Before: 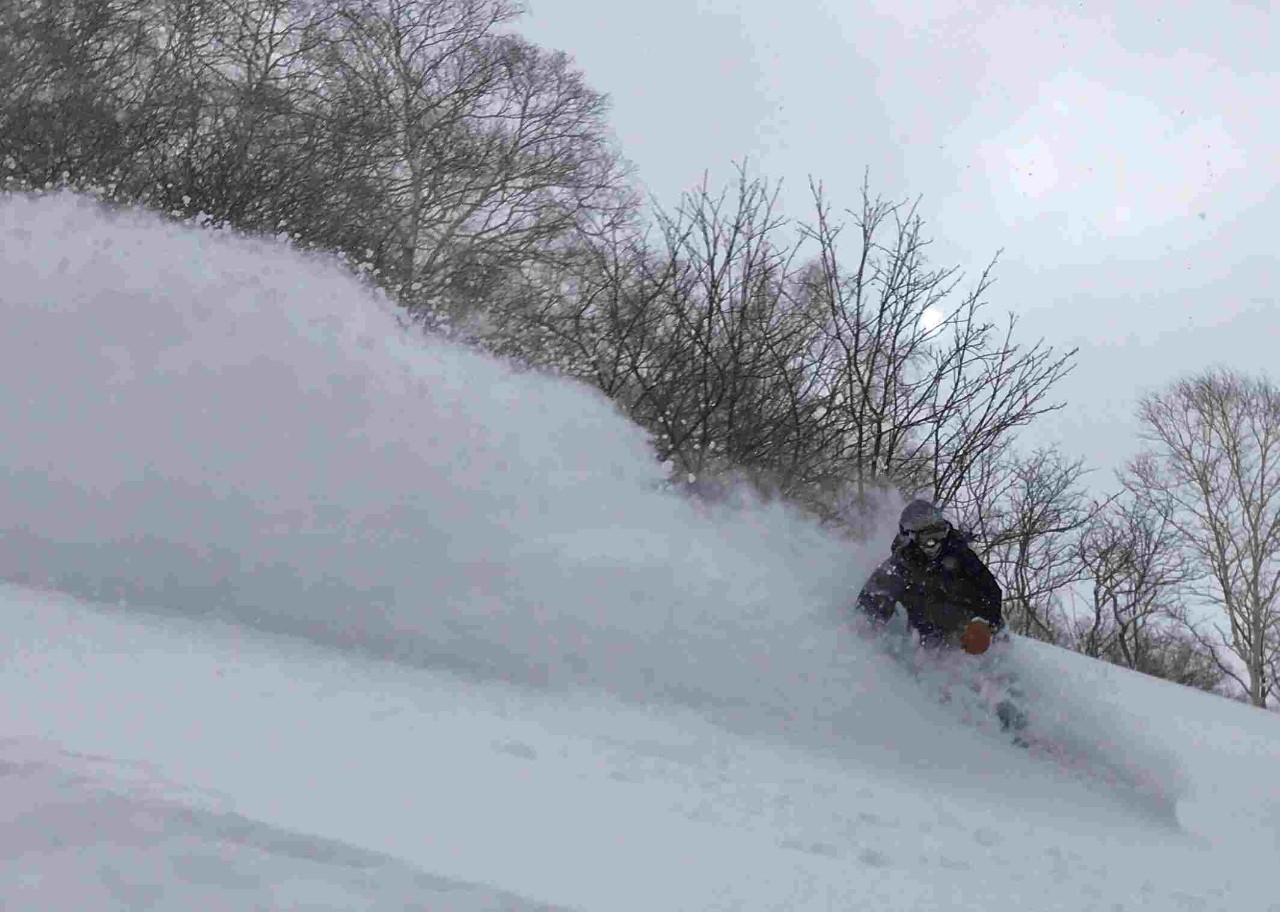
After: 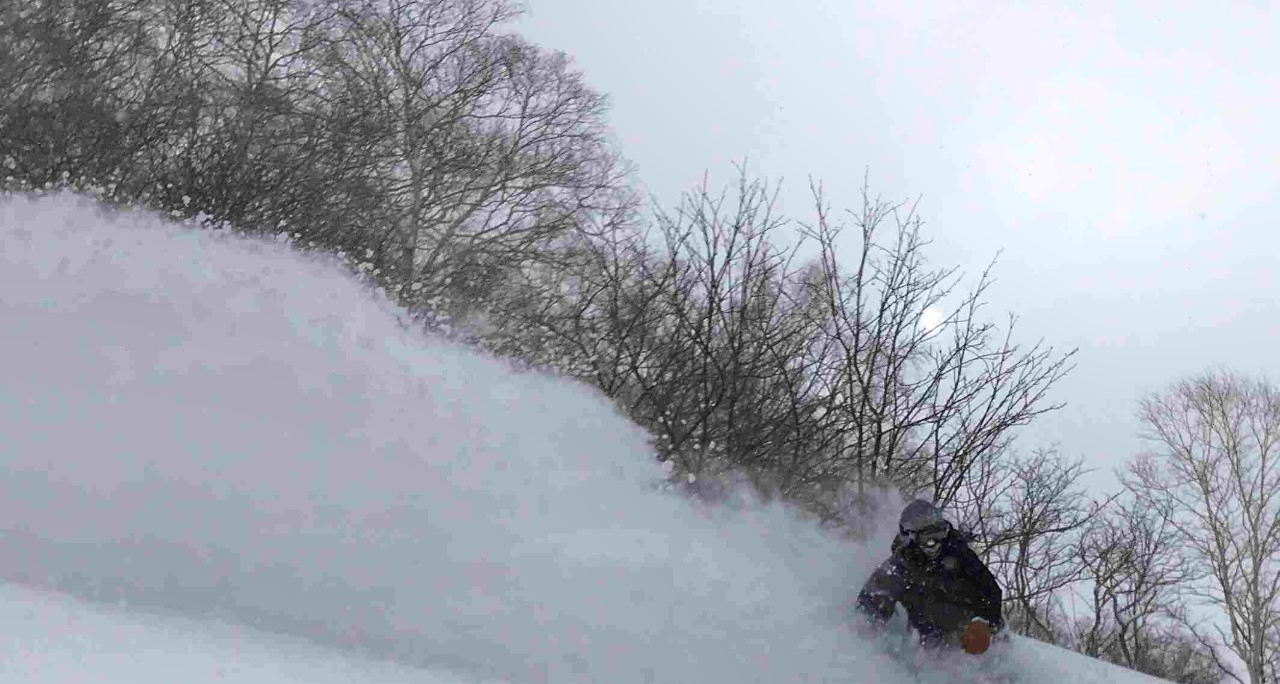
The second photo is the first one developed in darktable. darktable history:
shadows and highlights: shadows -24.28, highlights 49.77, soften with gaussian
crop: bottom 24.988%
